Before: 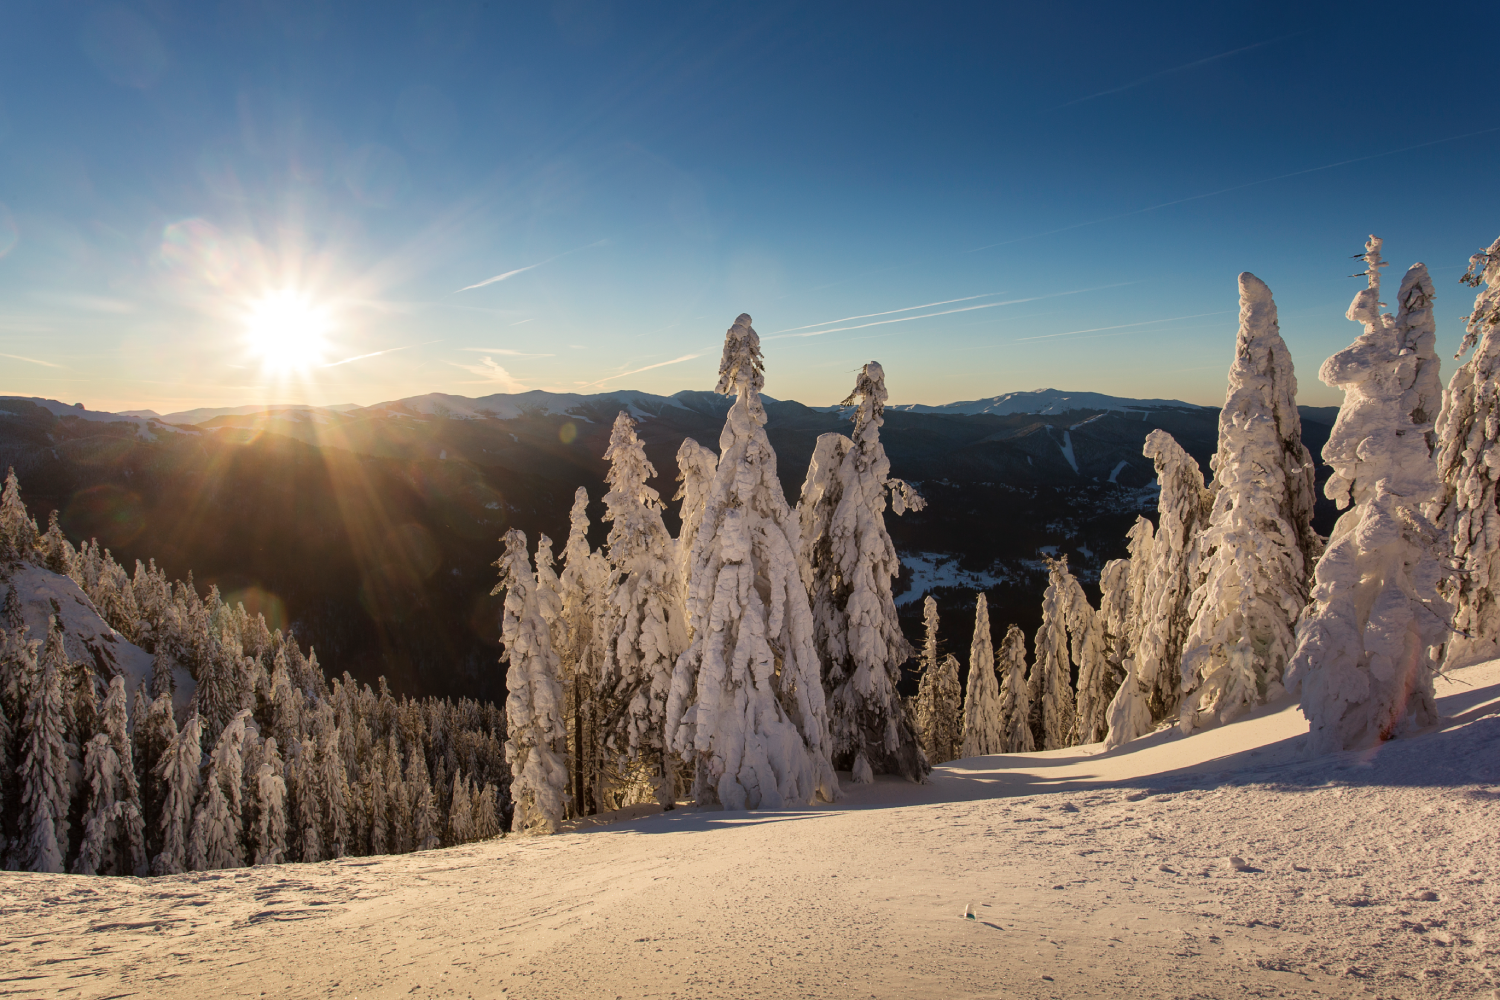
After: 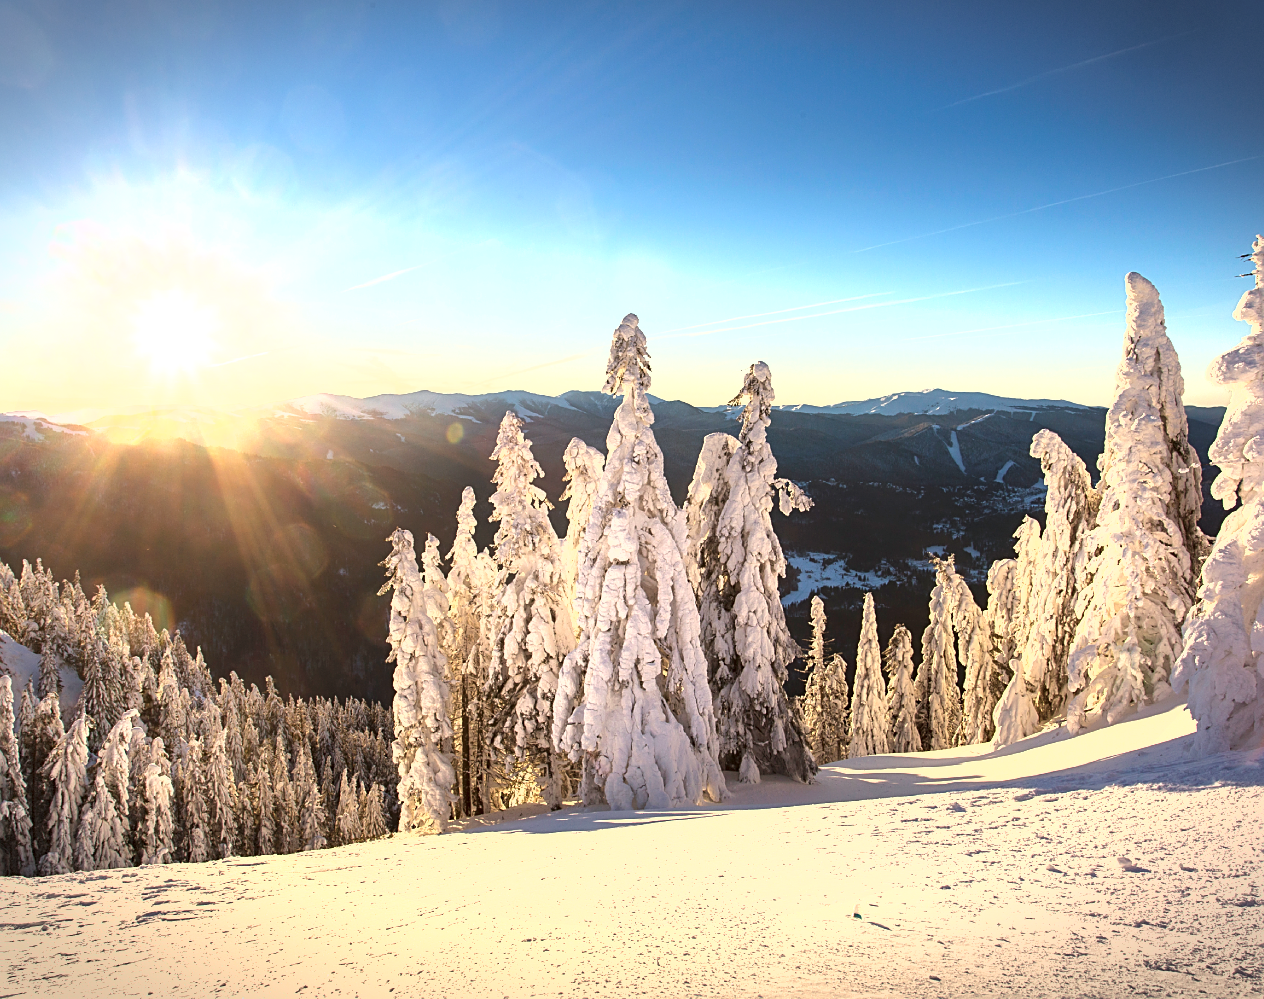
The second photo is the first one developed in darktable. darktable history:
sharpen: on, module defaults
vignetting: fall-off start 100%, brightness -0.406, saturation -0.3, width/height ratio 1.324, dithering 8-bit output, unbound false
crop: left 7.598%, right 7.873%
exposure: black level correction 0, exposure 1.5 EV, compensate highlight preservation false
shadows and highlights: radius 125.46, shadows 21.19, highlights -21.19, low approximation 0.01
